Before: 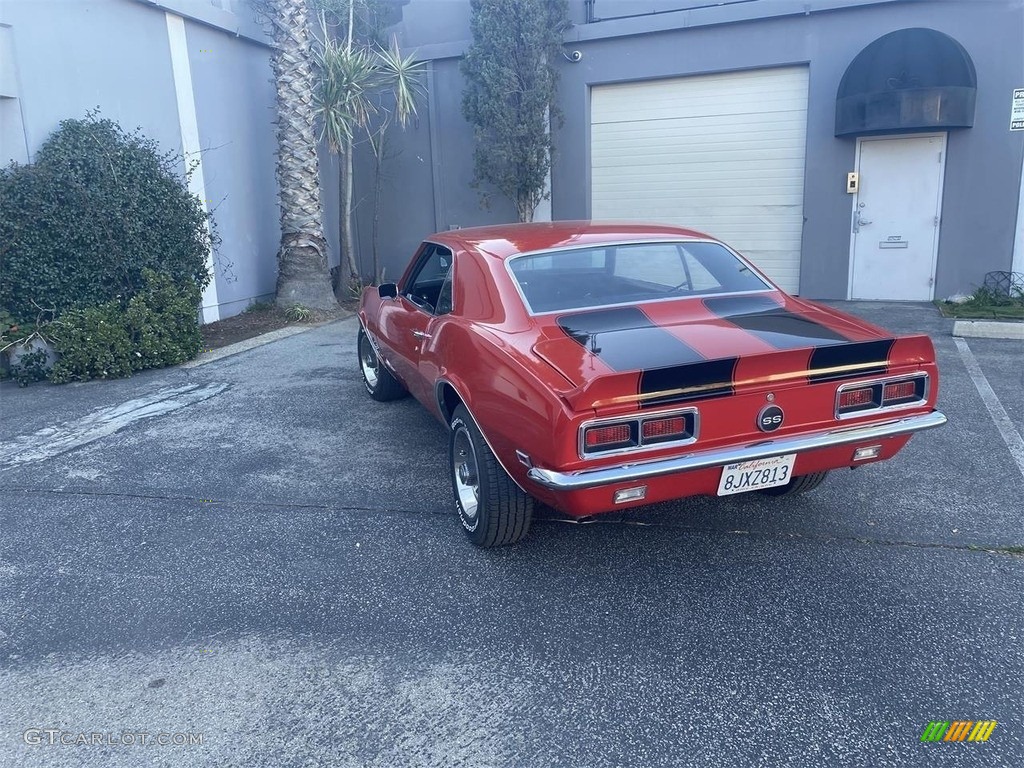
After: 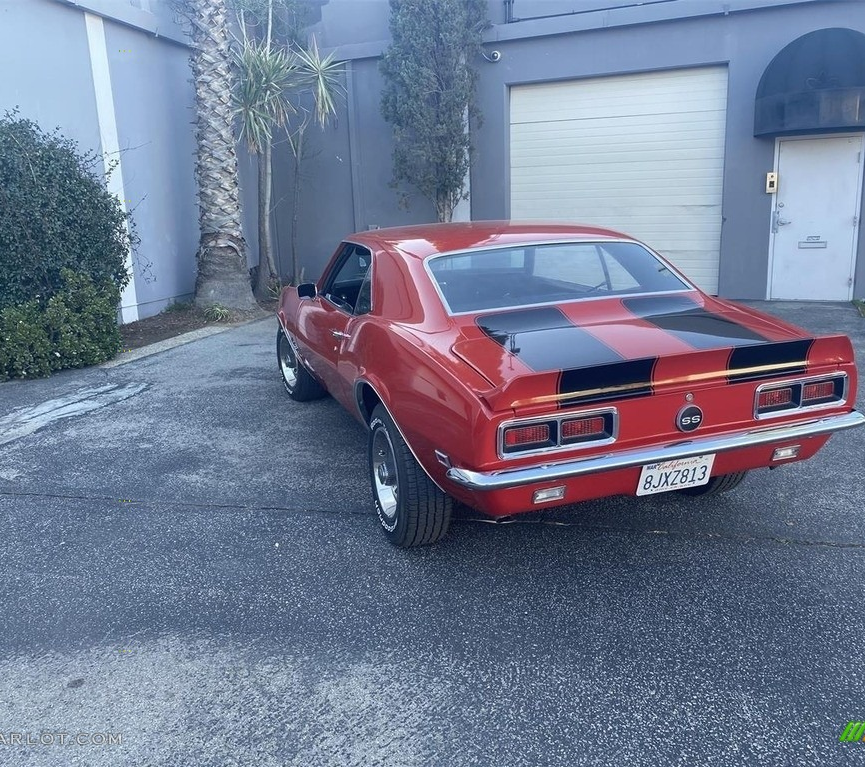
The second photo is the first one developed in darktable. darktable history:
crop: left 7.973%, right 7.53%
